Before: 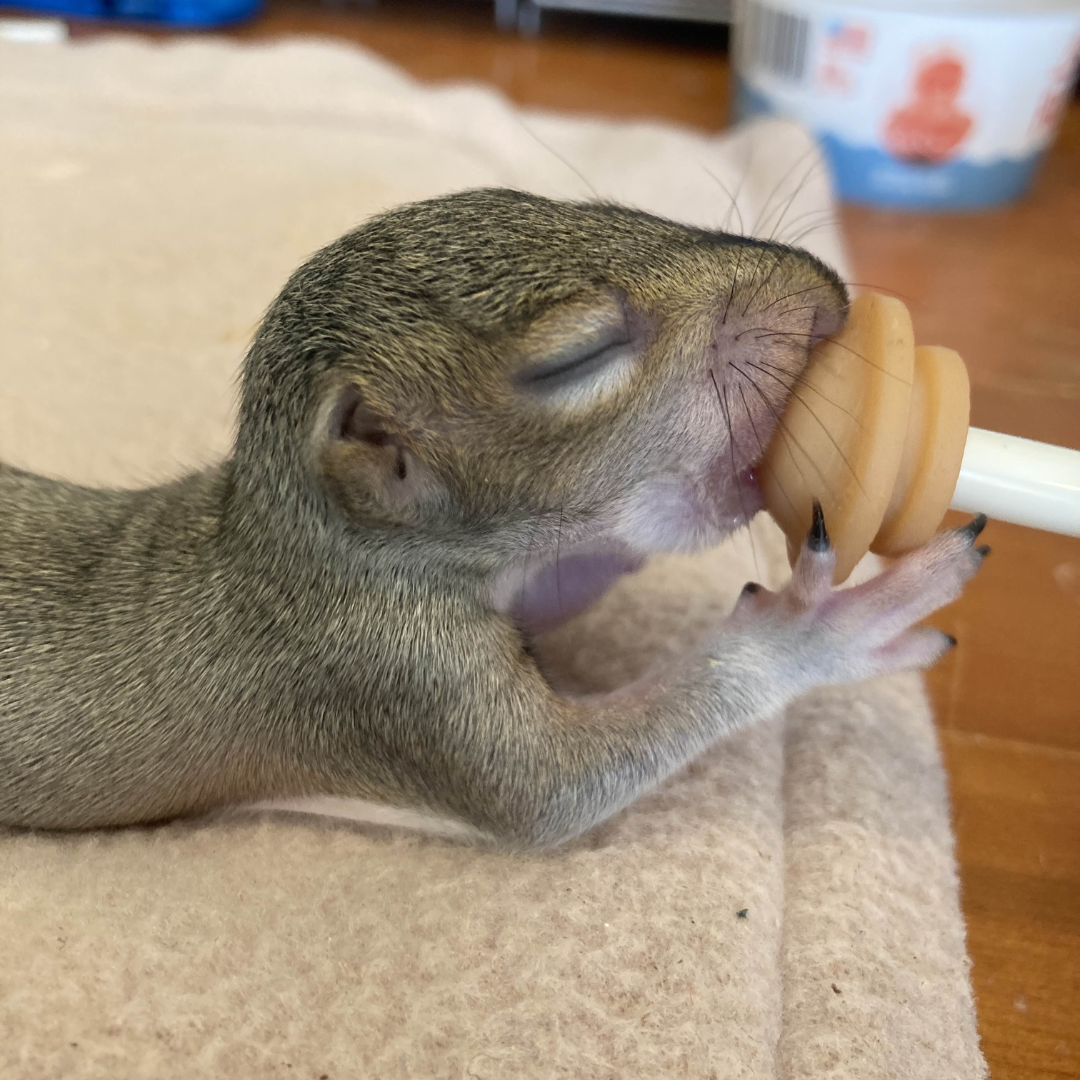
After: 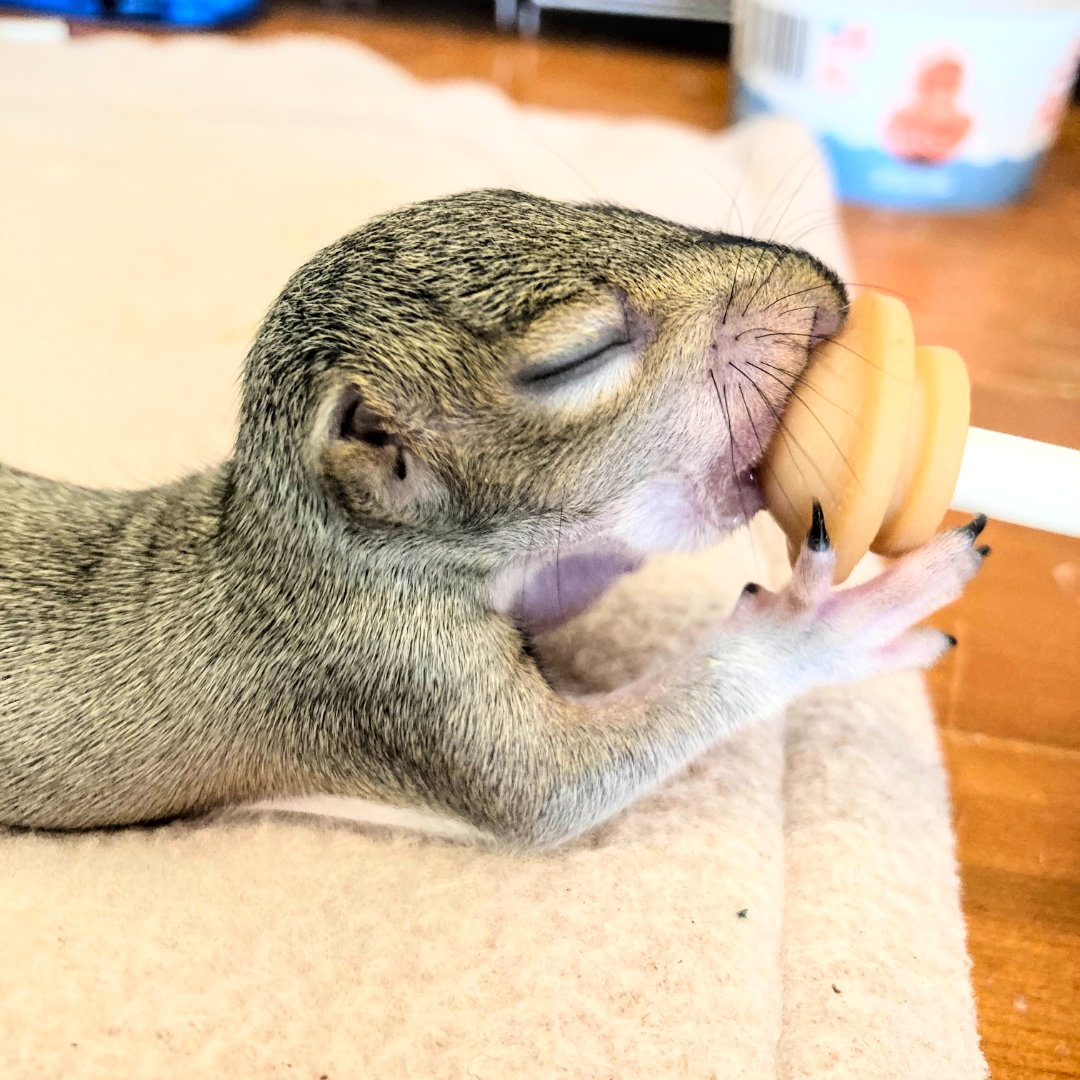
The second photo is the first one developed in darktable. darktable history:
local contrast: detail 130%
tone curve: curves: ch0 [(0, 0) (0.004, 0) (0.133, 0.071) (0.325, 0.456) (0.832, 0.957) (1, 1)], color space Lab, linked channels, preserve colors none
